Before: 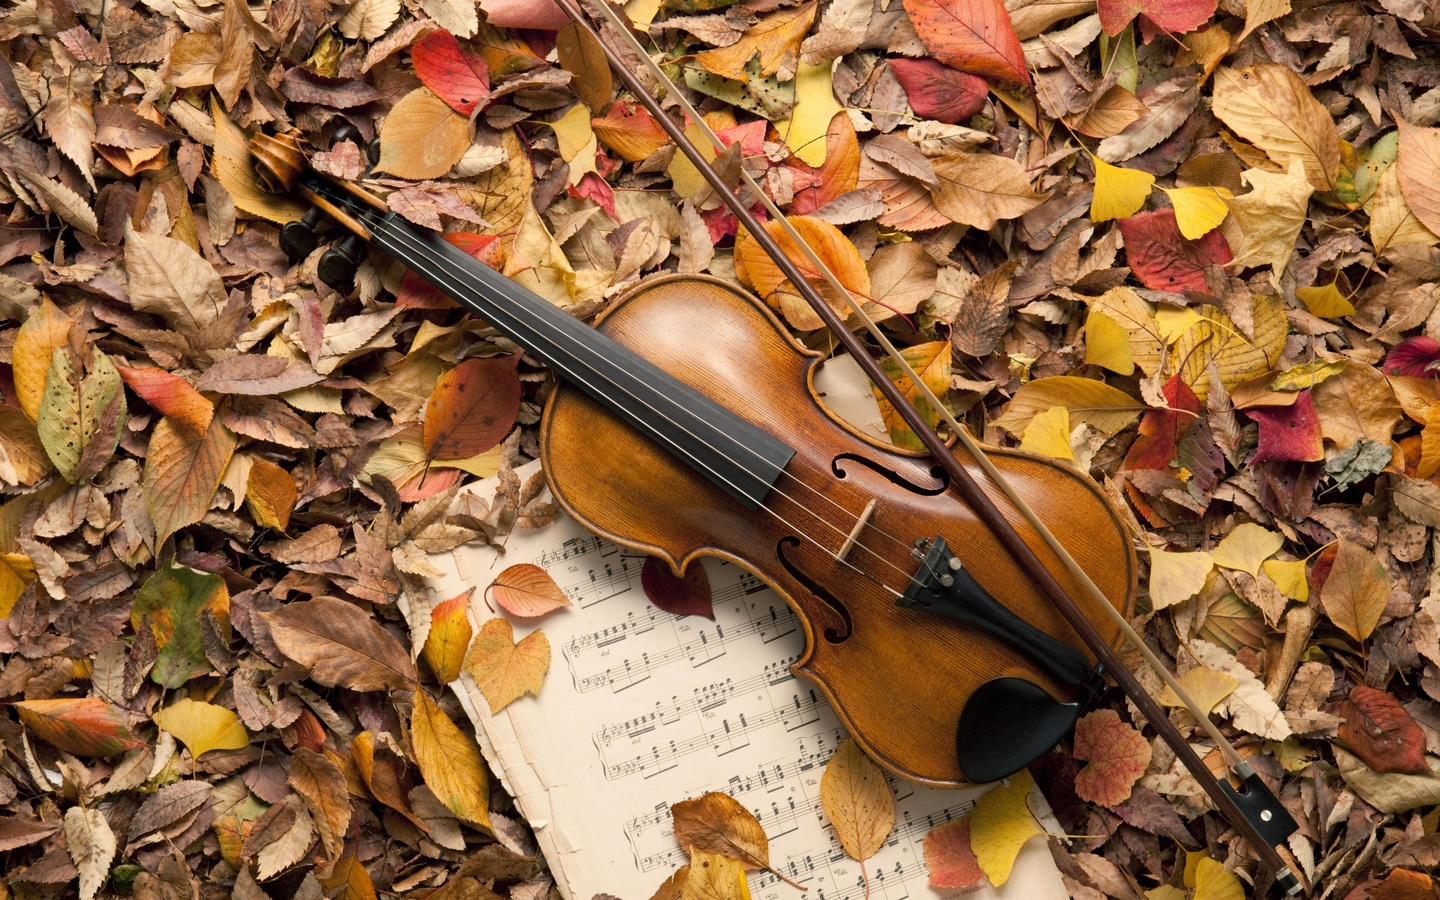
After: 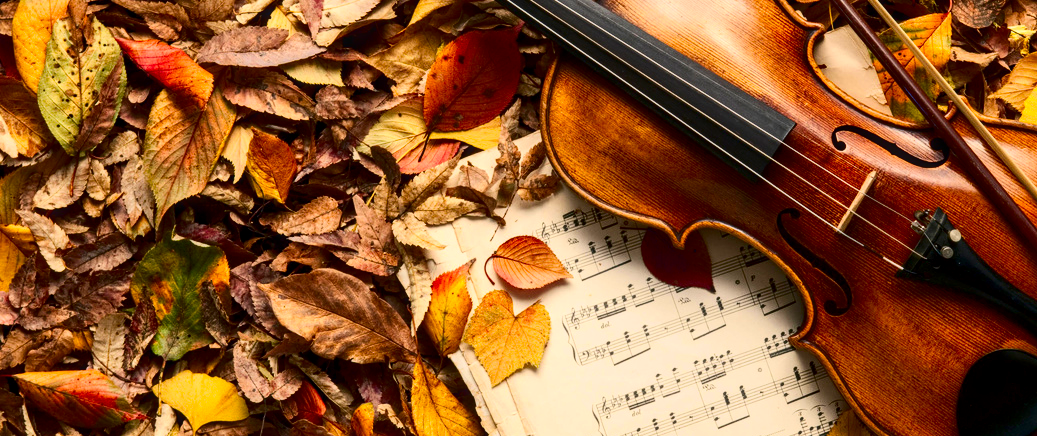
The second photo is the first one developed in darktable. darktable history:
color zones: curves: ch0 [(0, 0.613) (0.01, 0.613) (0.245, 0.448) (0.498, 0.529) (0.642, 0.665) (0.879, 0.777) (0.99, 0.613)]; ch1 [(0, 0) (0.143, 0) (0.286, 0) (0.429, 0) (0.571, 0) (0.714, 0) (0.857, 0)], mix -131.09%
local contrast: on, module defaults
shadows and highlights: soften with gaussian
crop: top 36.498%, right 27.964%, bottom 14.995%
contrast brightness saturation: contrast 0.32, brightness -0.08, saturation 0.17
